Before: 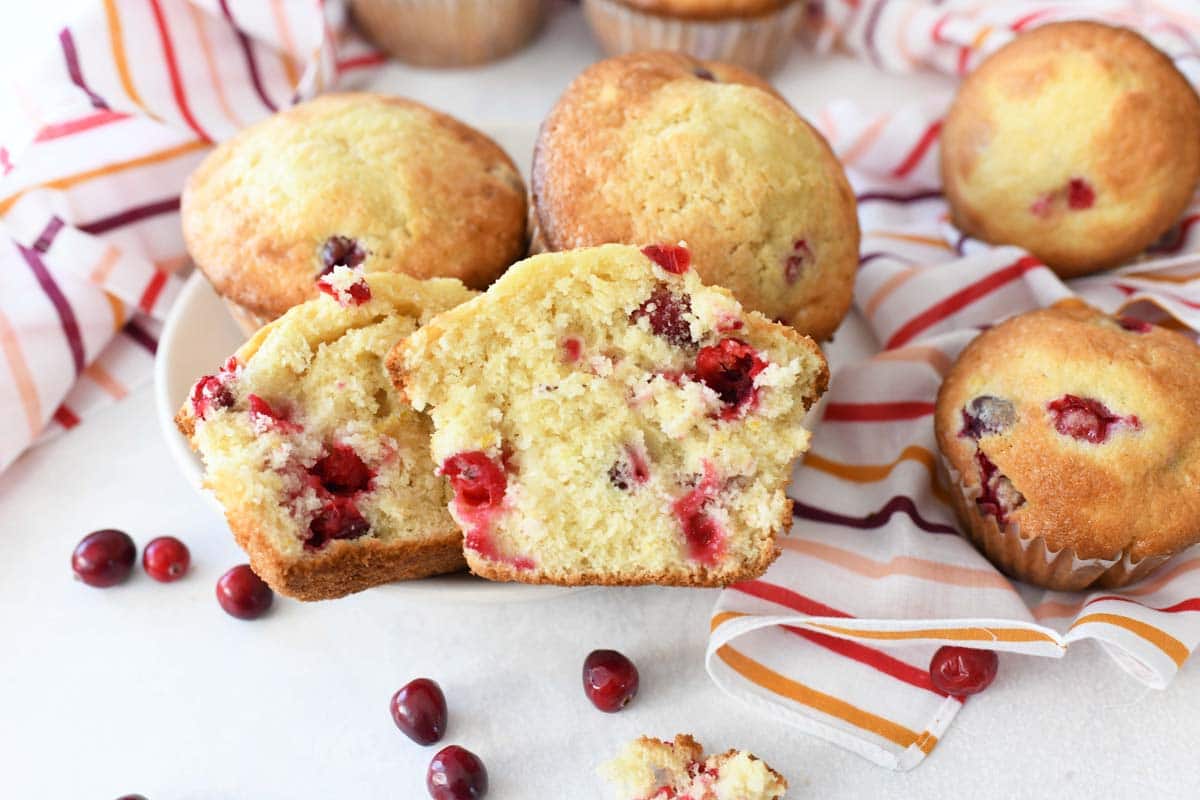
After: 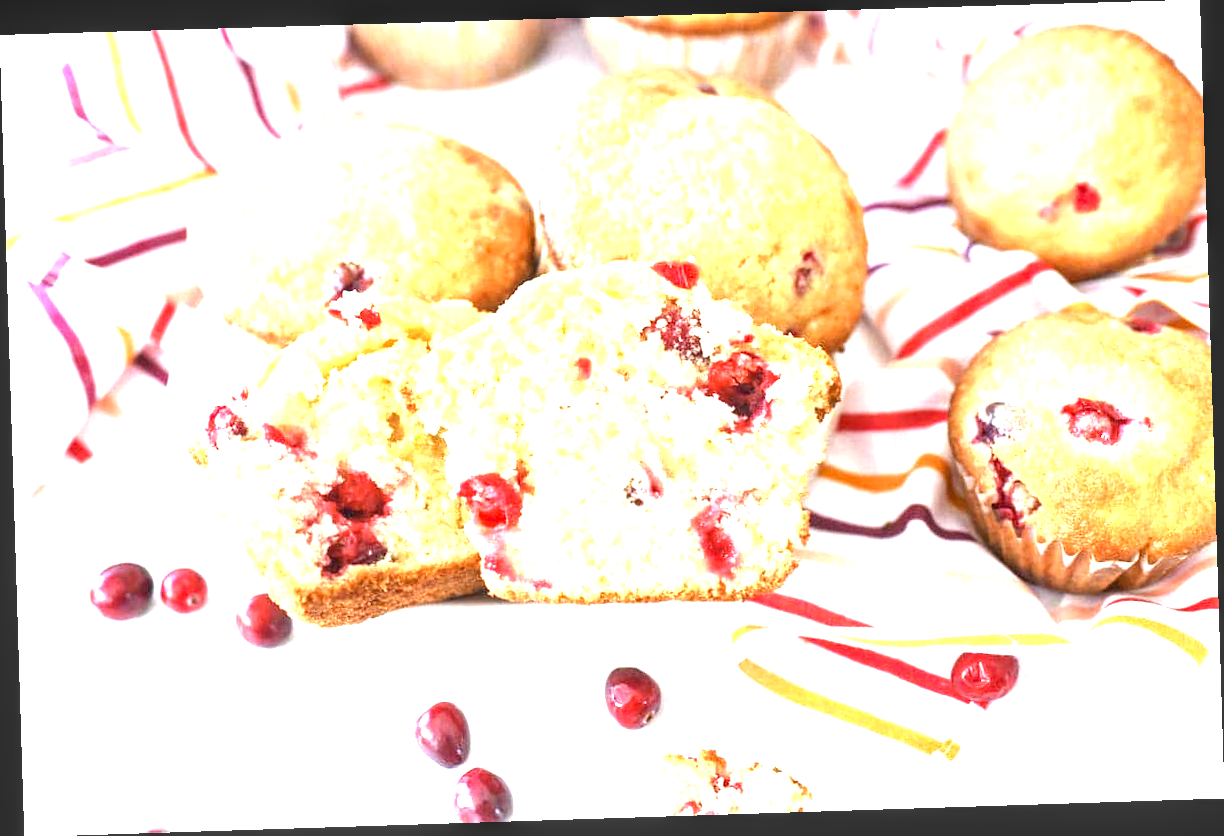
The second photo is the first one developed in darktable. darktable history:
local contrast: on, module defaults
exposure: exposure 2.003 EV, compensate highlight preservation false
rotate and perspective: rotation -1.77°, lens shift (horizontal) 0.004, automatic cropping off
white balance: red 0.982, blue 1.018
